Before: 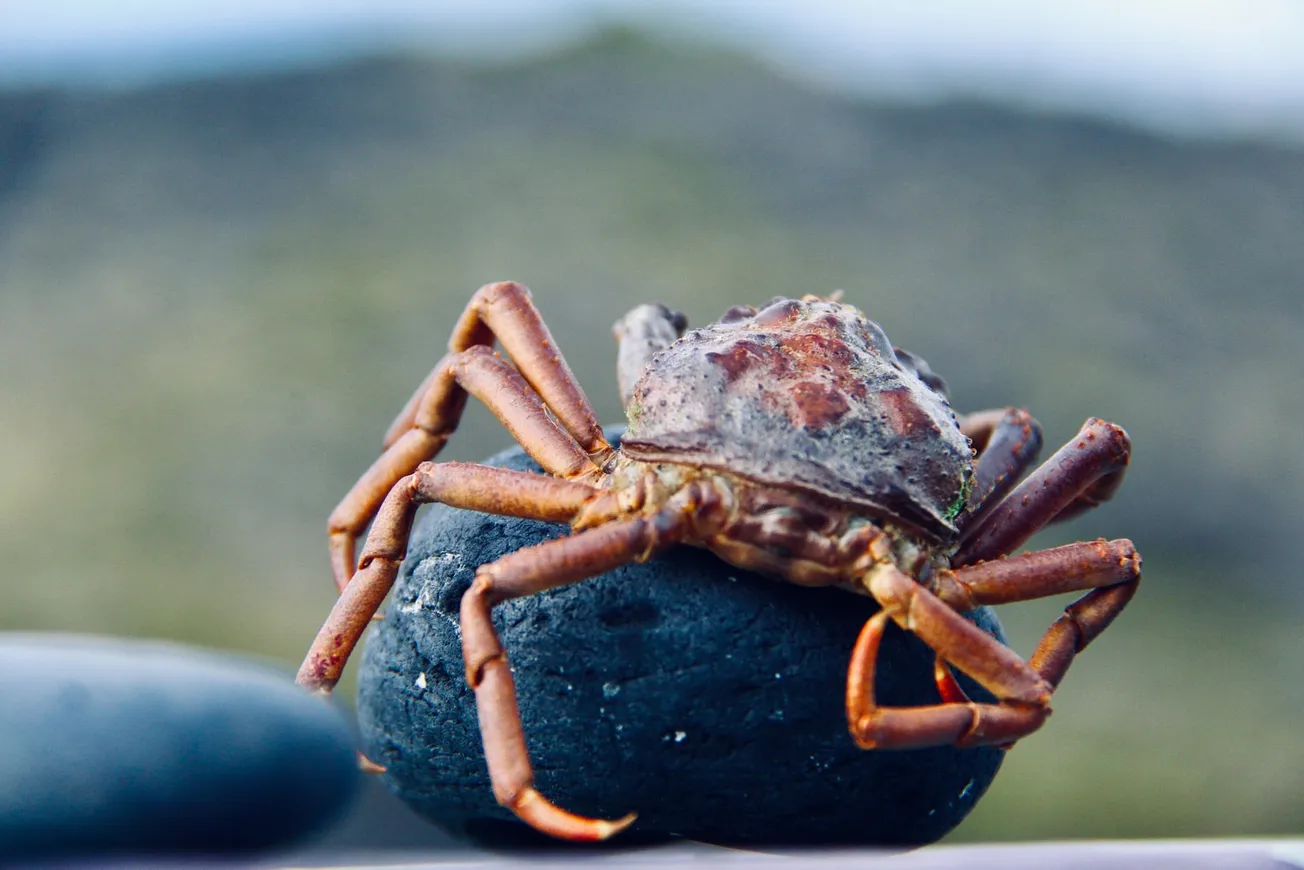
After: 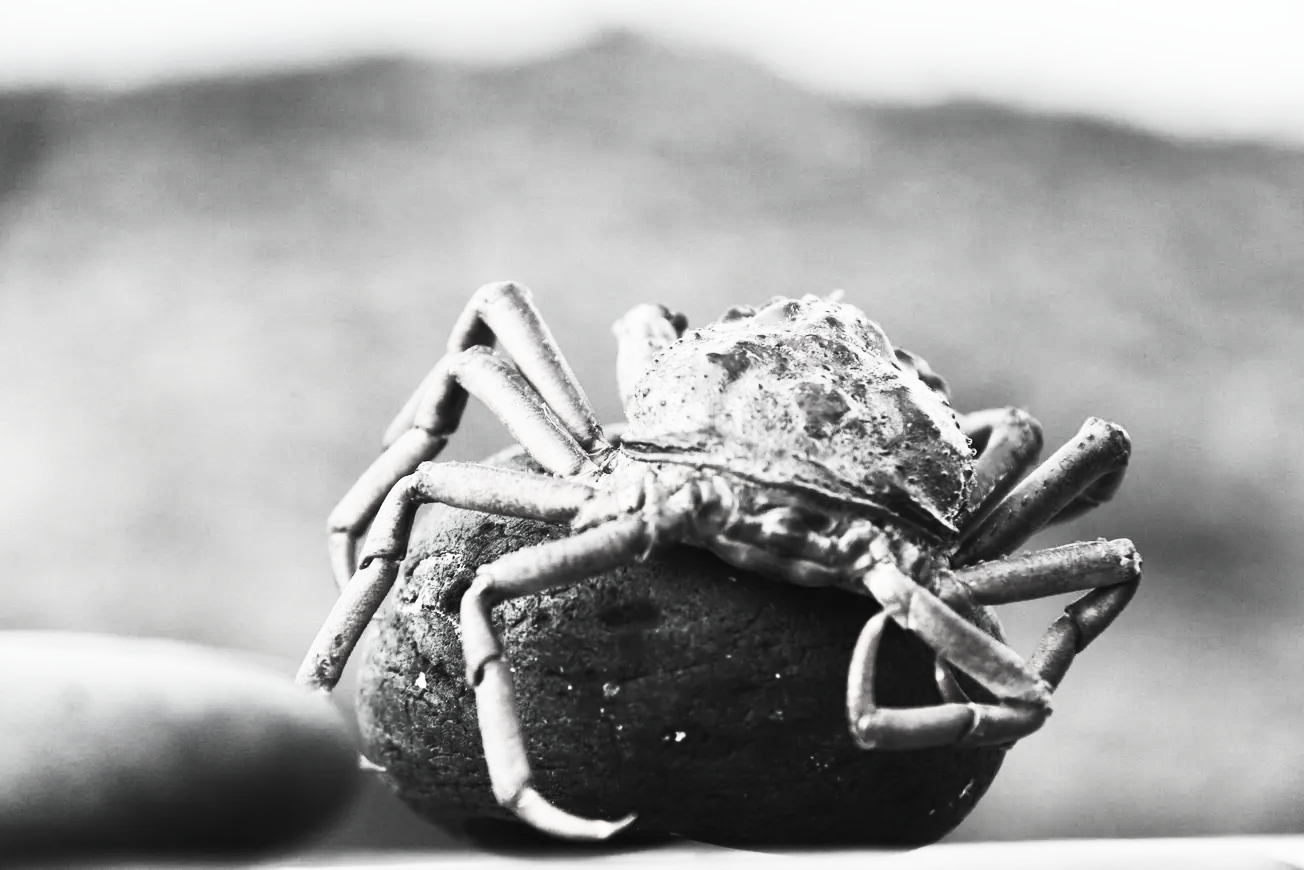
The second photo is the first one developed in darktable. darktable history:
contrast brightness saturation: contrast 0.545, brightness 0.467, saturation -0.98
